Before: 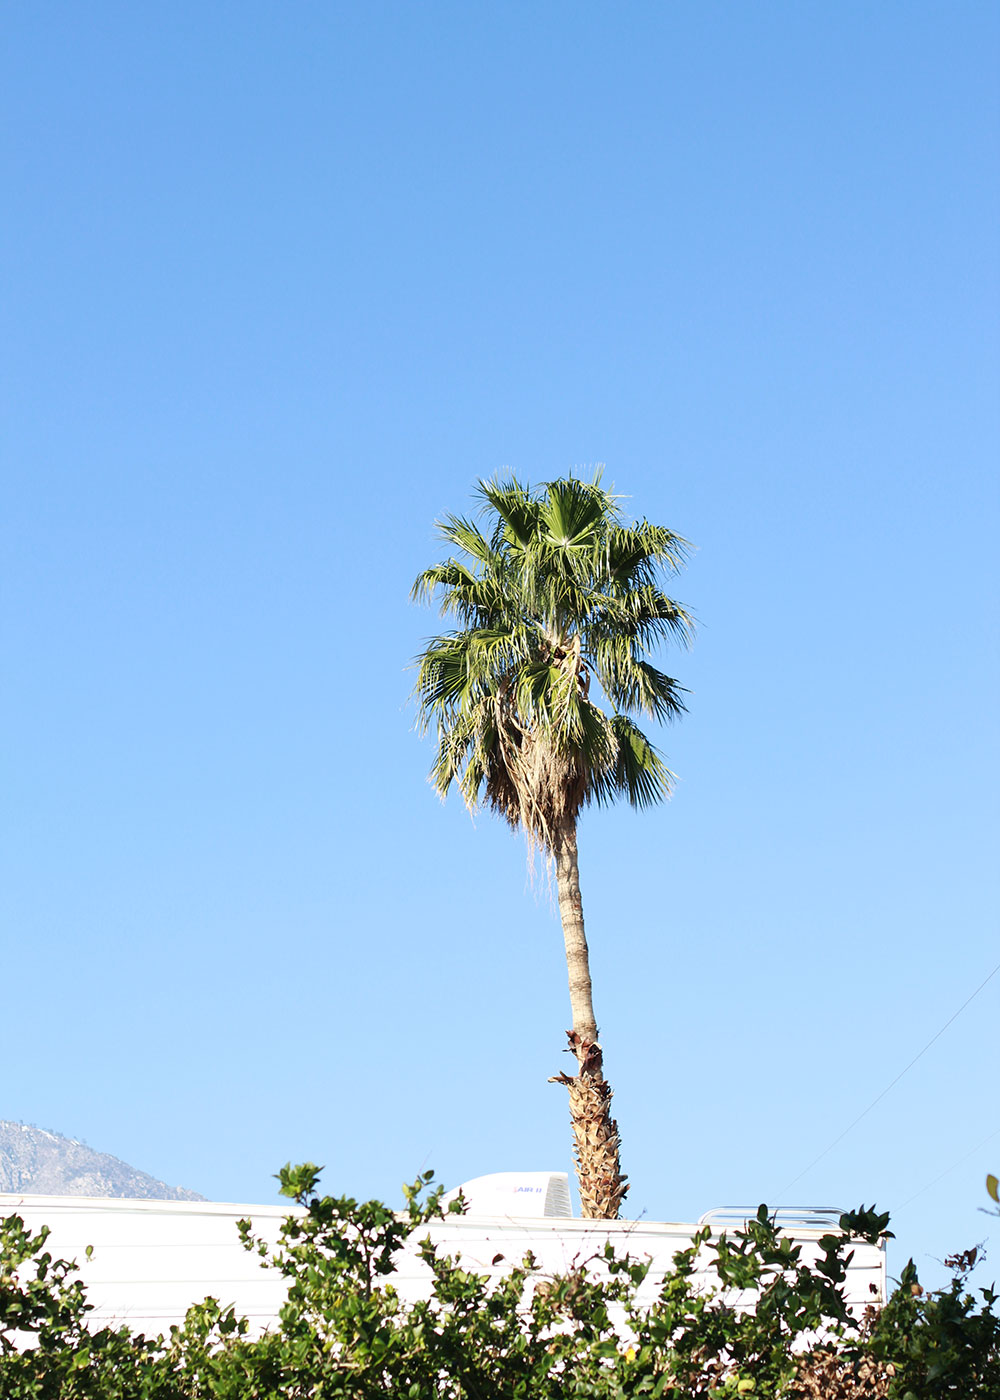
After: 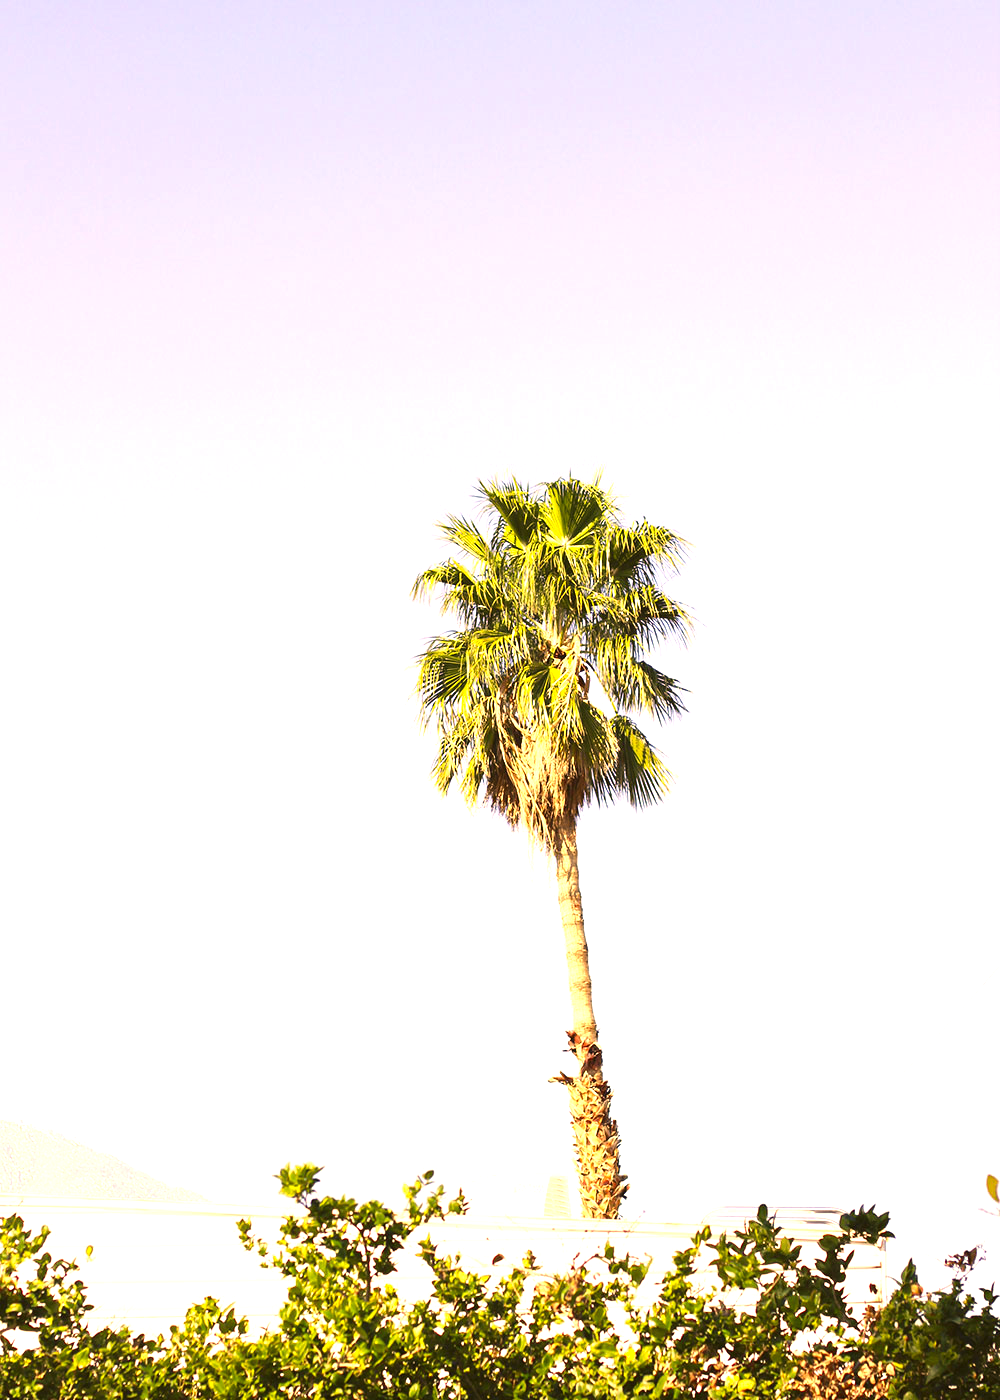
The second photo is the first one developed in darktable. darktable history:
exposure: black level correction -0.002, exposure 1.115 EV, compensate exposure bias true, compensate highlight preservation false
color correction: highlights a* 17.91, highlights b* 36.16, shadows a* 1.22, shadows b* 6.71, saturation 1.02
